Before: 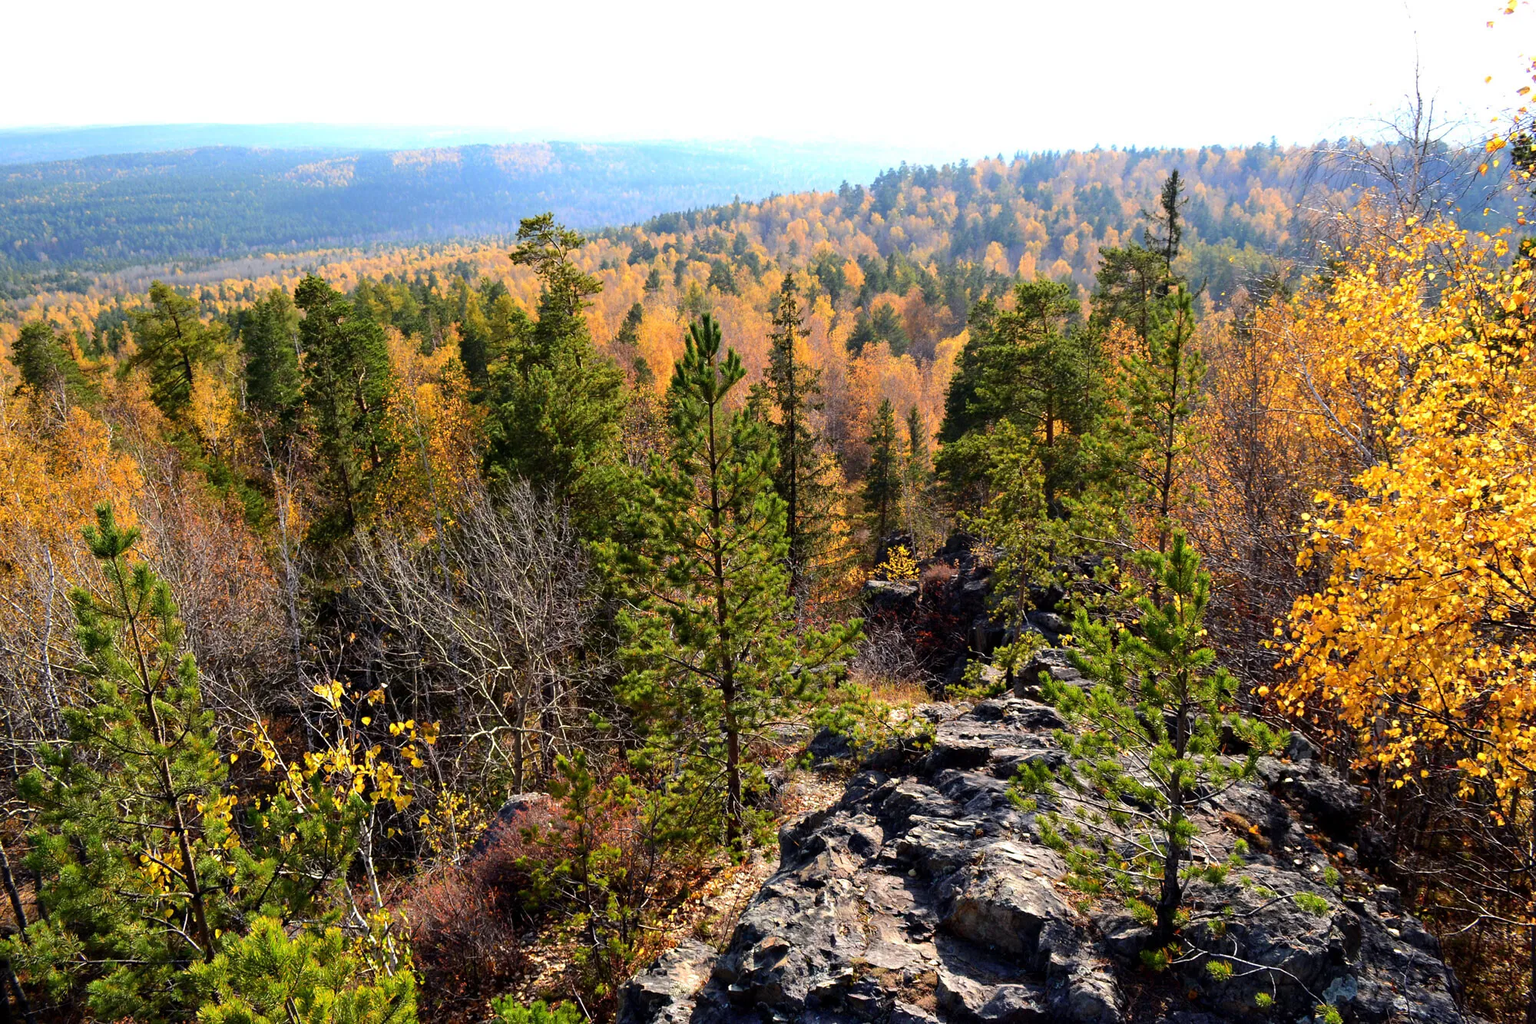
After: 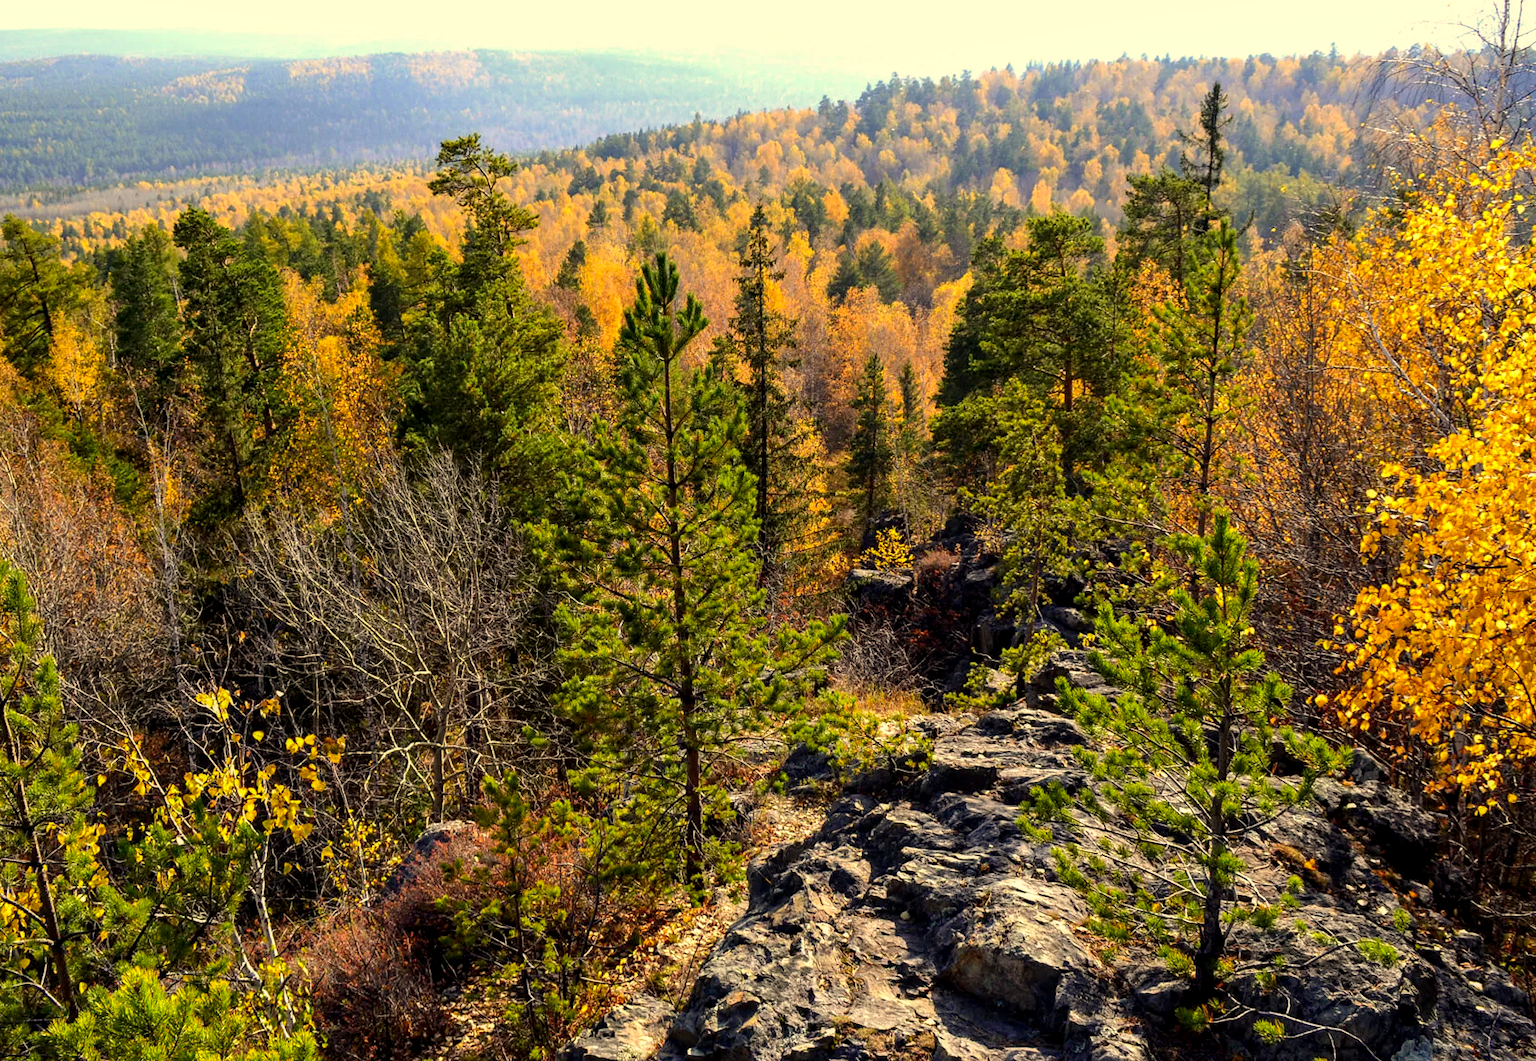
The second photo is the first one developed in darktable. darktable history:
crop and rotate: left 9.695%, top 9.764%, right 5.863%, bottom 2.74%
contrast brightness saturation: contrast 0.053
color correction: highlights a* 2.62, highlights b* 23.42
local contrast: on, module defaults
